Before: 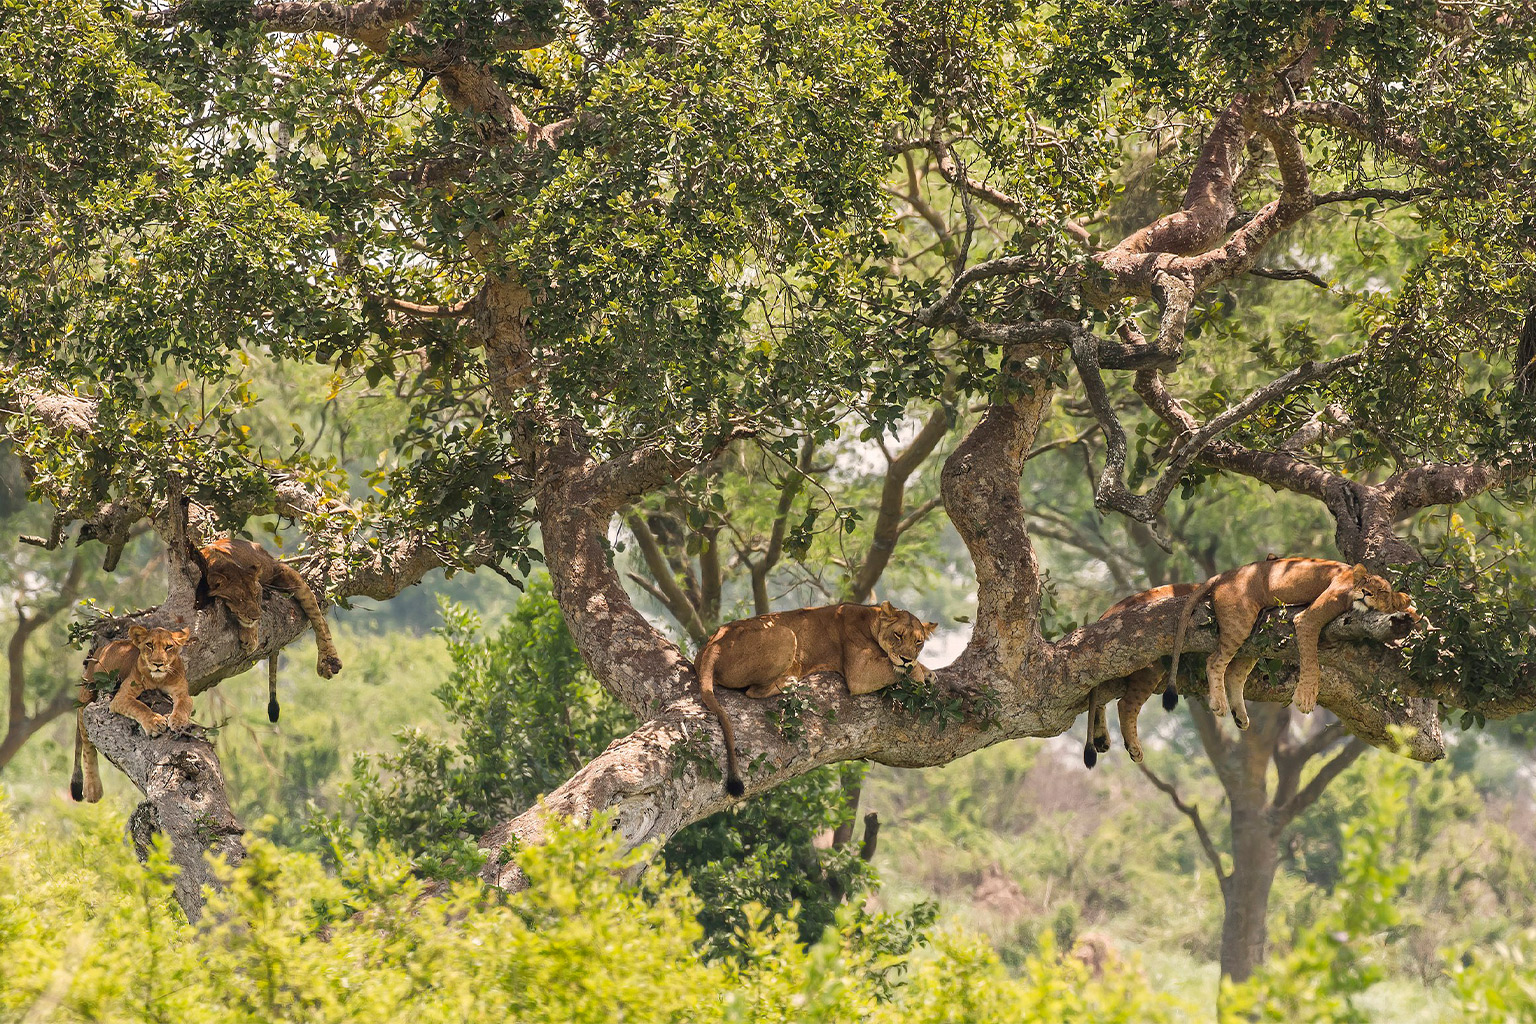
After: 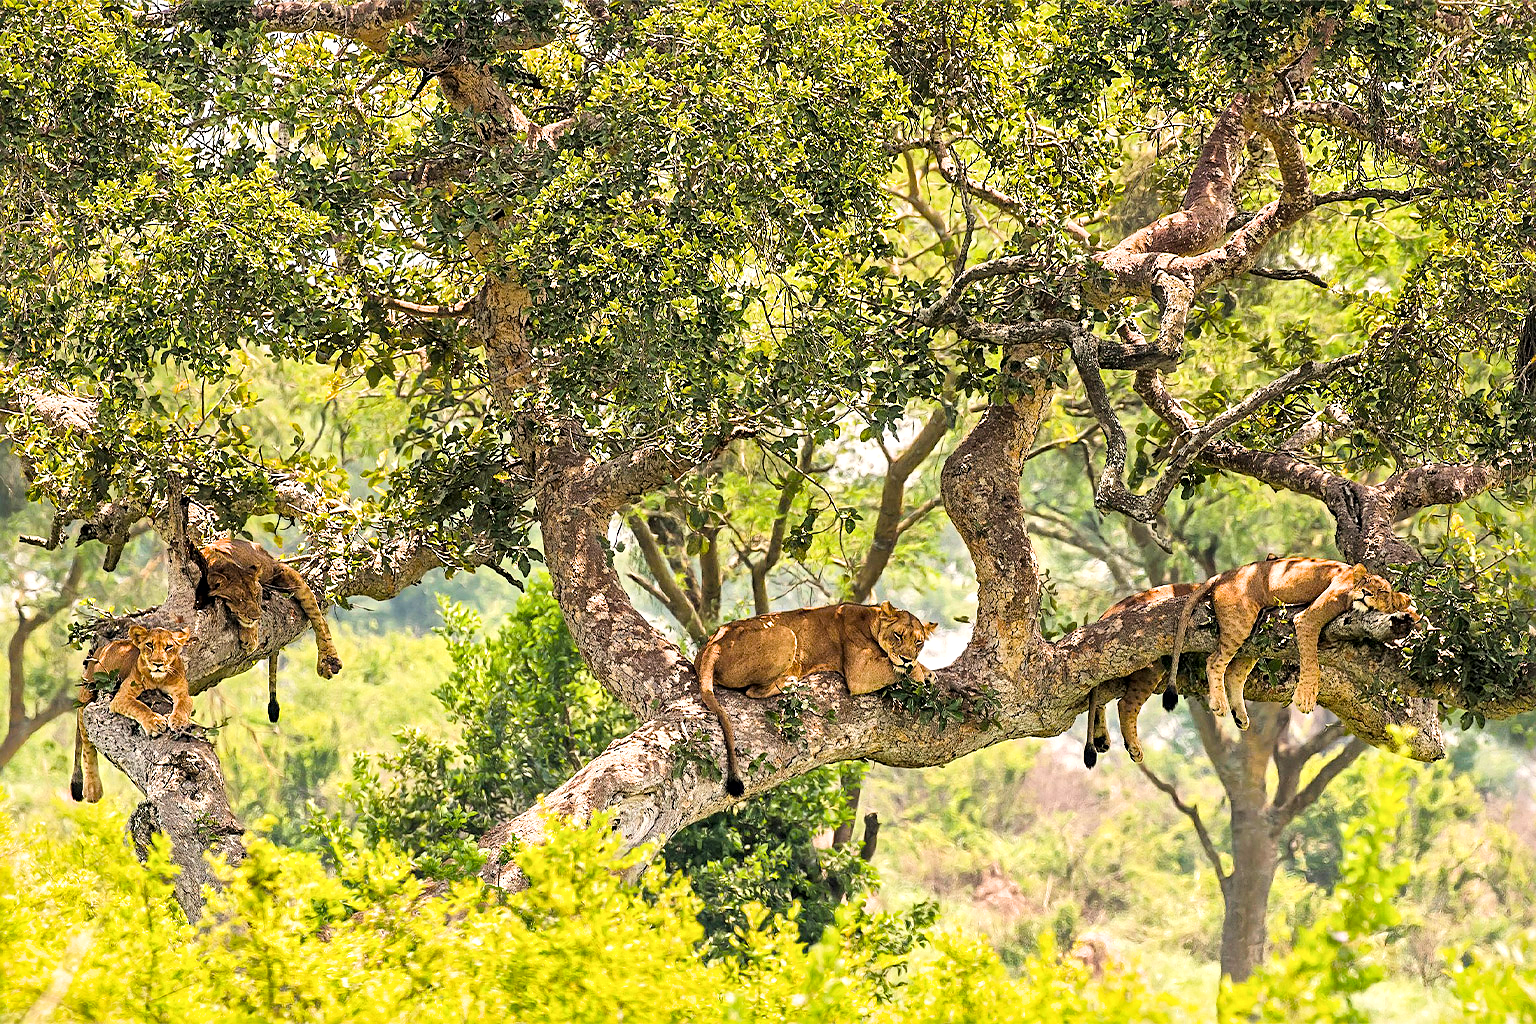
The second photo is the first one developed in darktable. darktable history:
local contrast: mode bilateral grid, contrast 20, coarseness 51, detail 179%, midtone range 0.2
exposure: black level correction 0, exposure 1 EV, compensate highlight preservation false
sharpen: on, module defaults
color balance rgb: power › hue 73.37°, perceptual saturation grading › global saturation 19.287%, global vibrance 20%
filmic rgb: black relative exposure -5.03 EV, white relative exposure 4 EV, hardness 2.89, contrast 1.098, color science v6 (2022)
